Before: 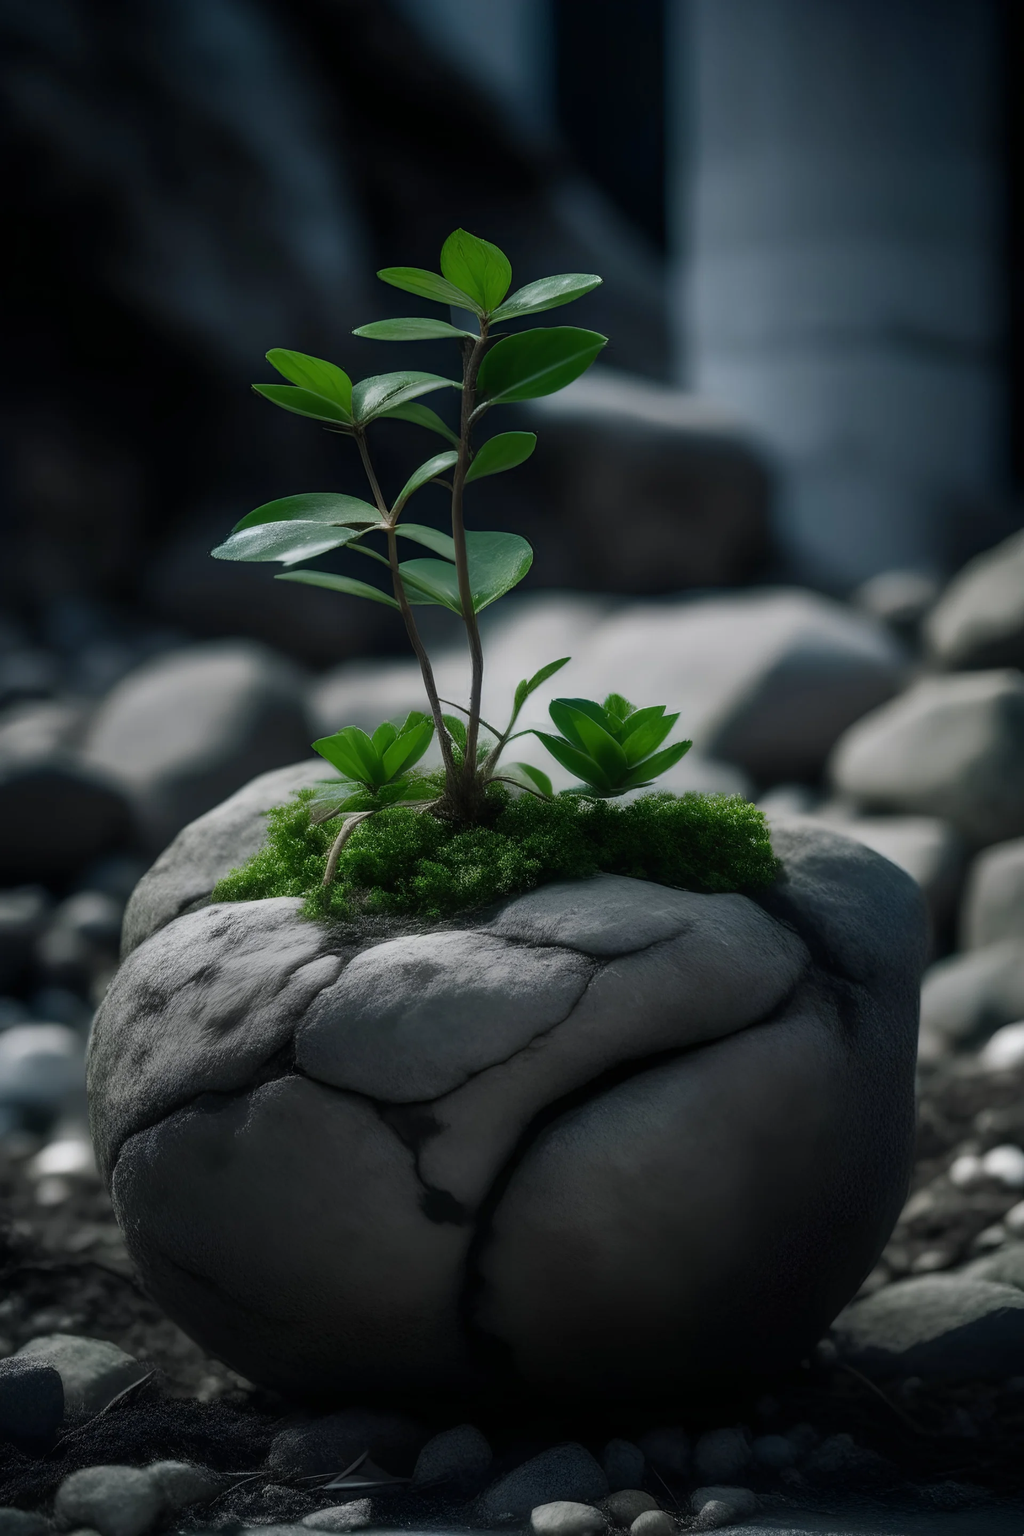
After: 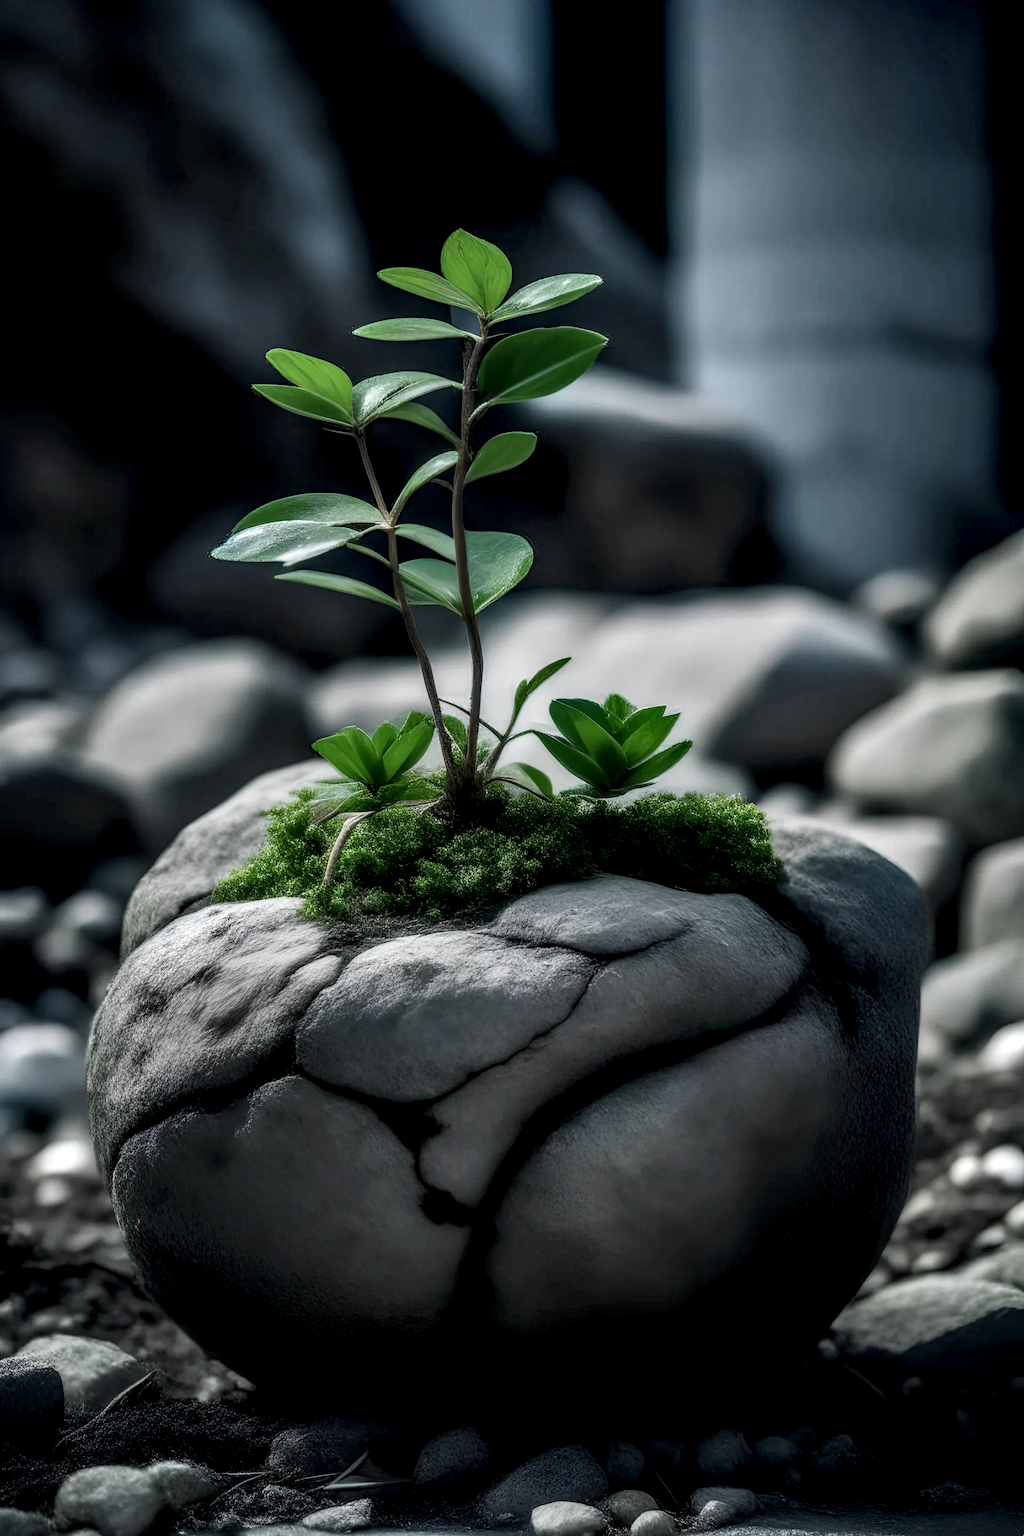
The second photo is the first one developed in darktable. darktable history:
shadows and highlights: shadows 30.71, highlights -62.78, soften with gaussian
local contrast: highlights 14%, shadows 40%, detail 184%, midtone range 0.476
